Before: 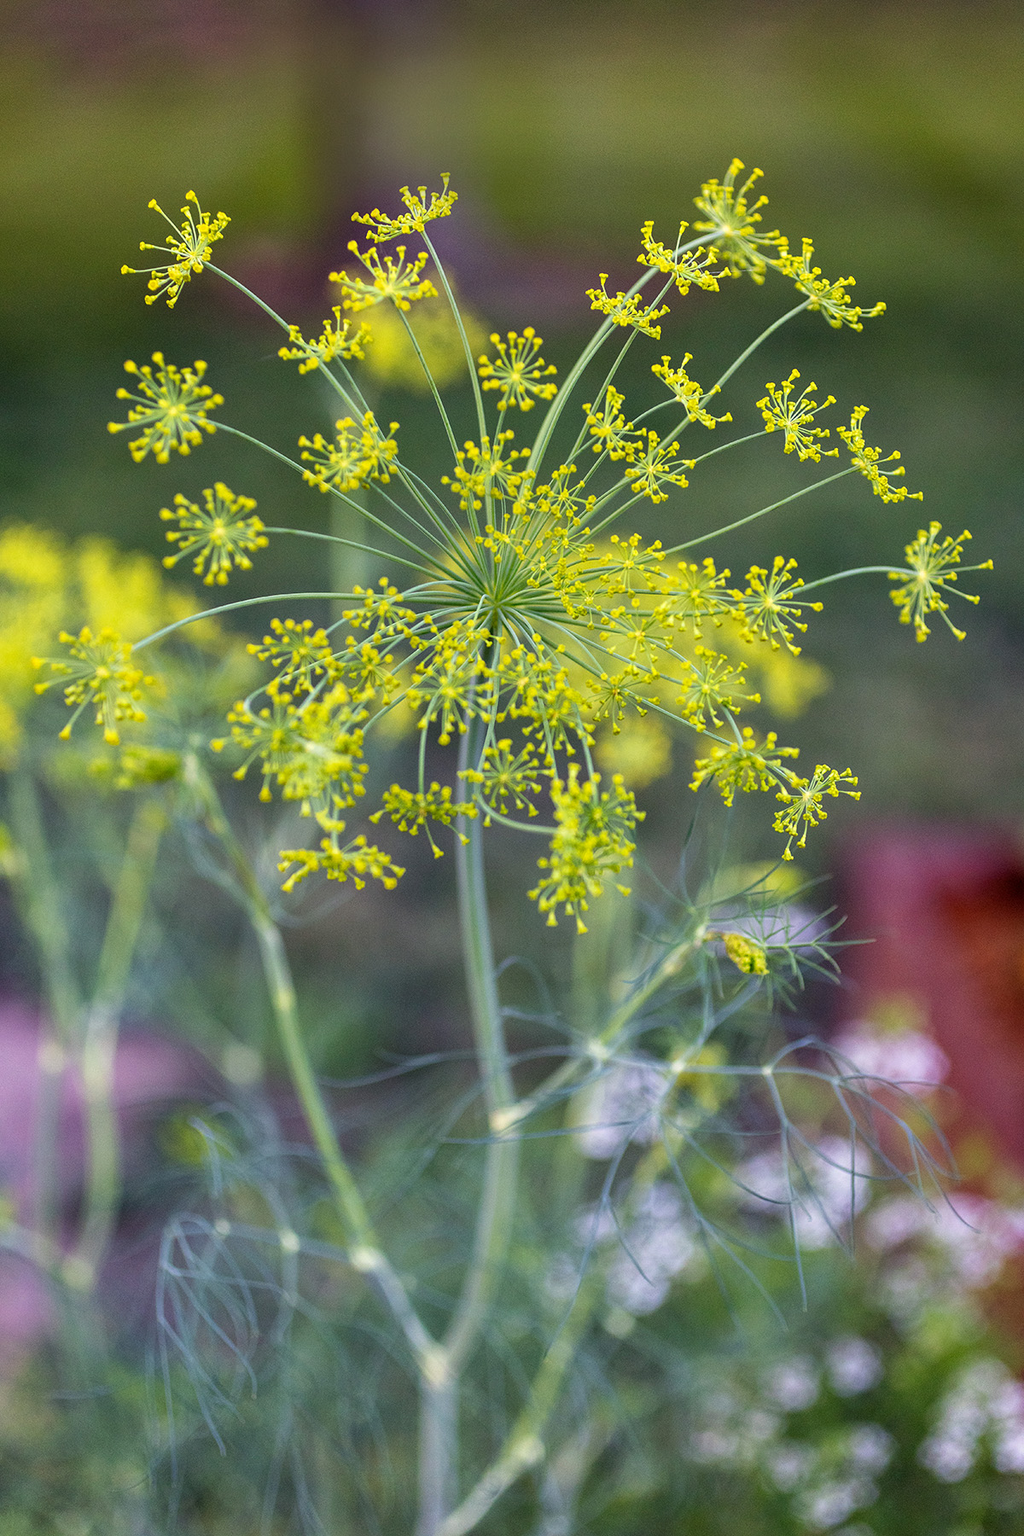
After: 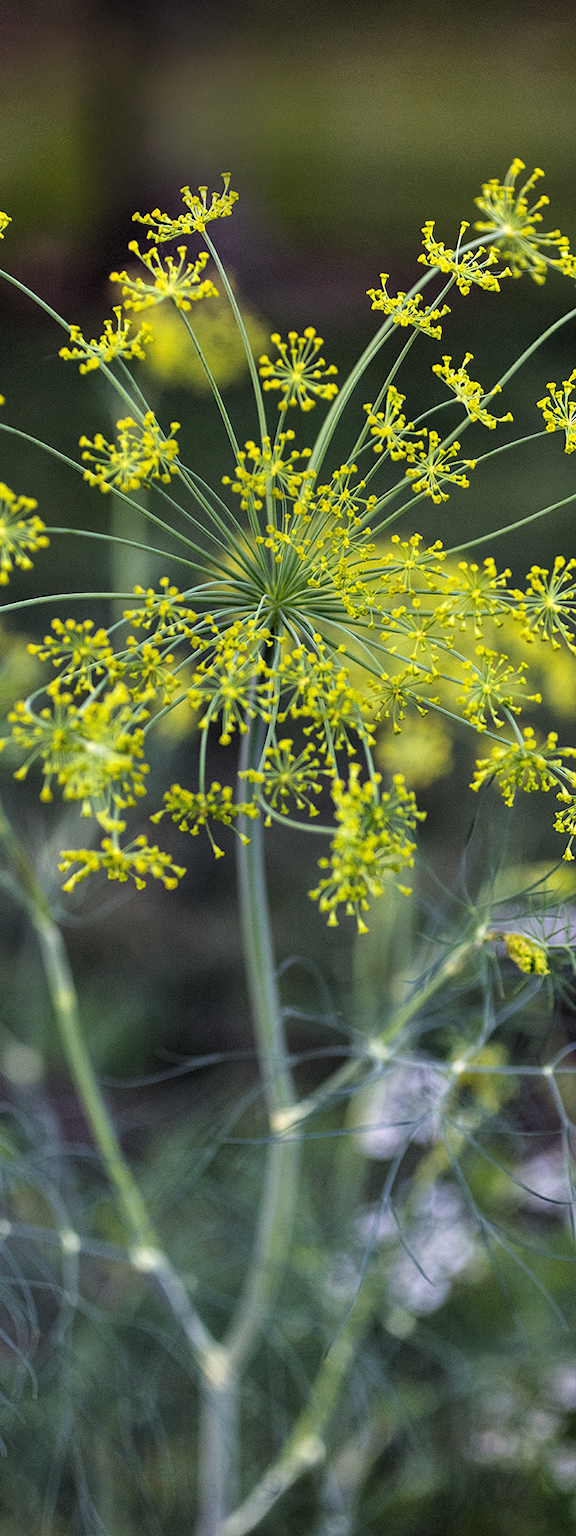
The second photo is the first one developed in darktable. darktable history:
levels: mode automatic, black 0.023%, white 99.97%, levels [0.062, 0.494, 0.925]
crop: left 21.496%, right 22.254%
